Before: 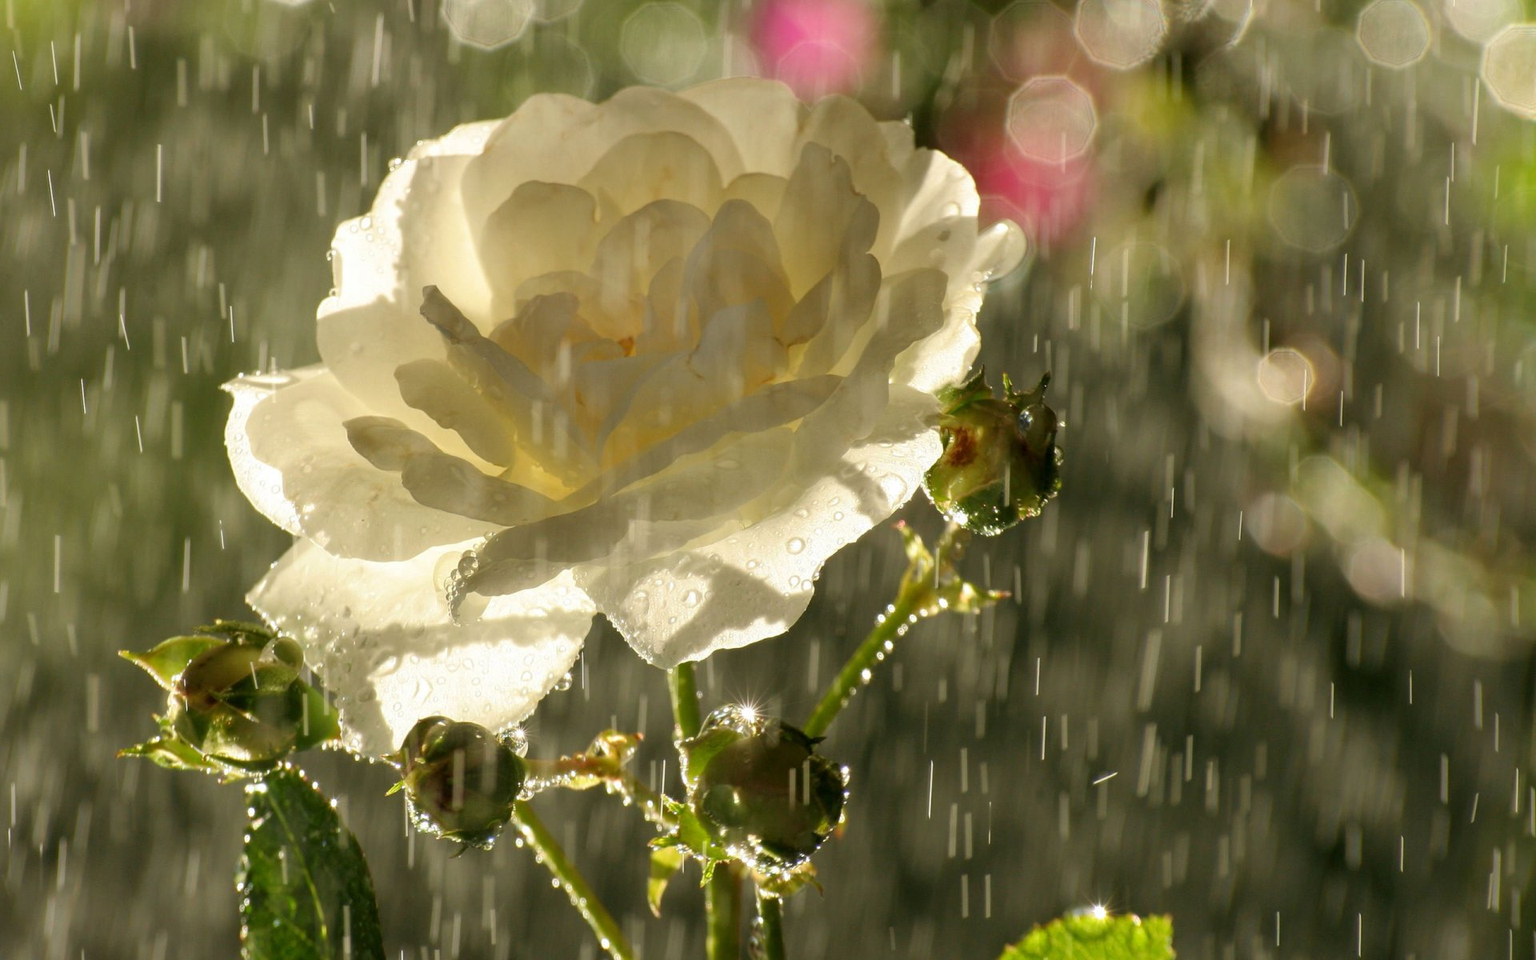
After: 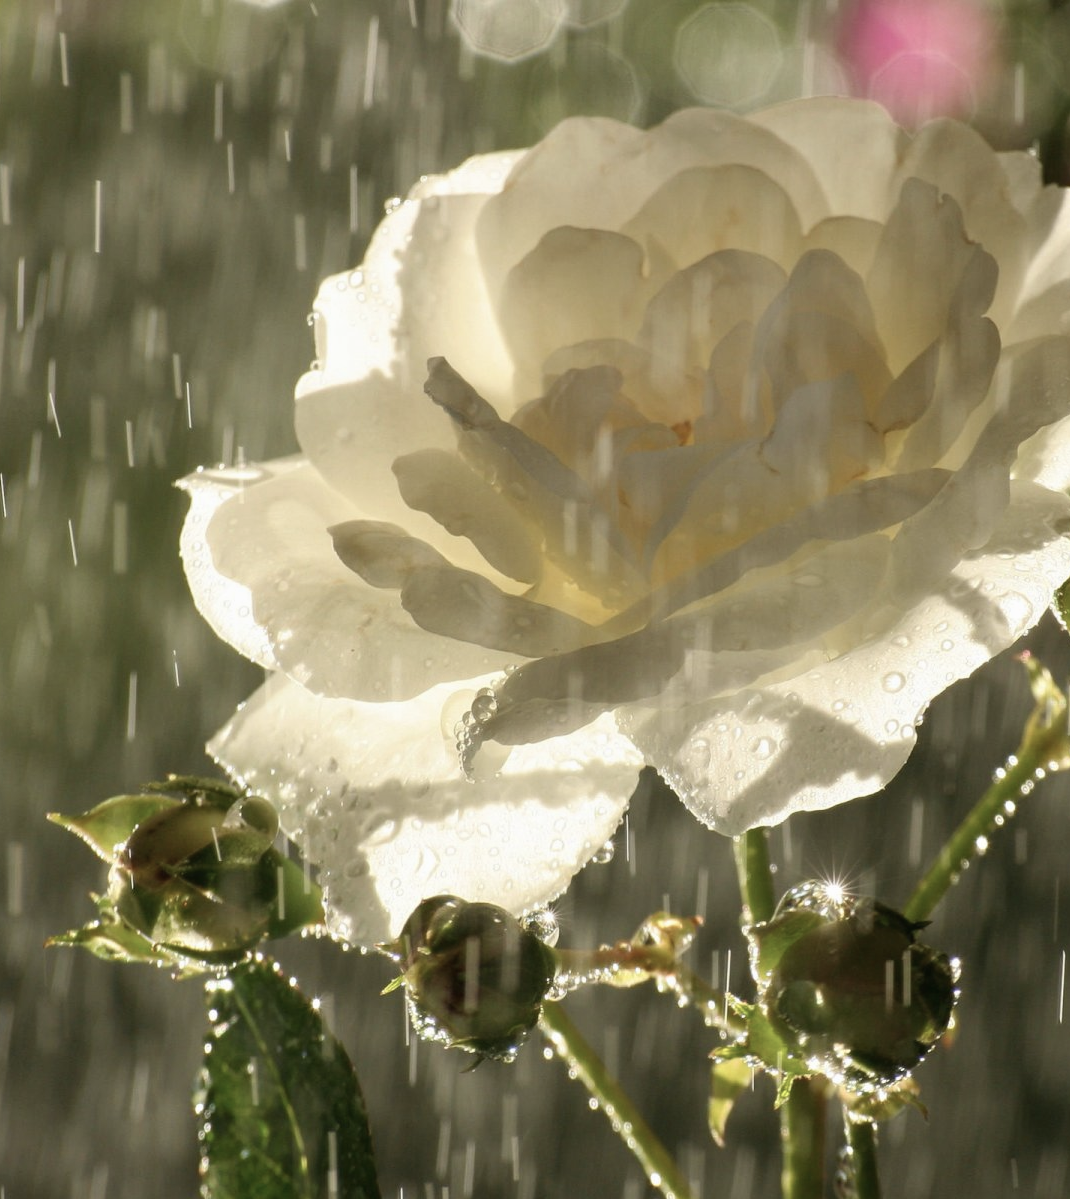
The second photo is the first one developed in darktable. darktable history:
contrast brightness saturation: contrast 0.101, saturation -0.28
local contrast: mode bilateral grid, contrast 100, coarseness 99, detail 92%, midtone range 0.2
crop: left 5.309%, right 38.926%
